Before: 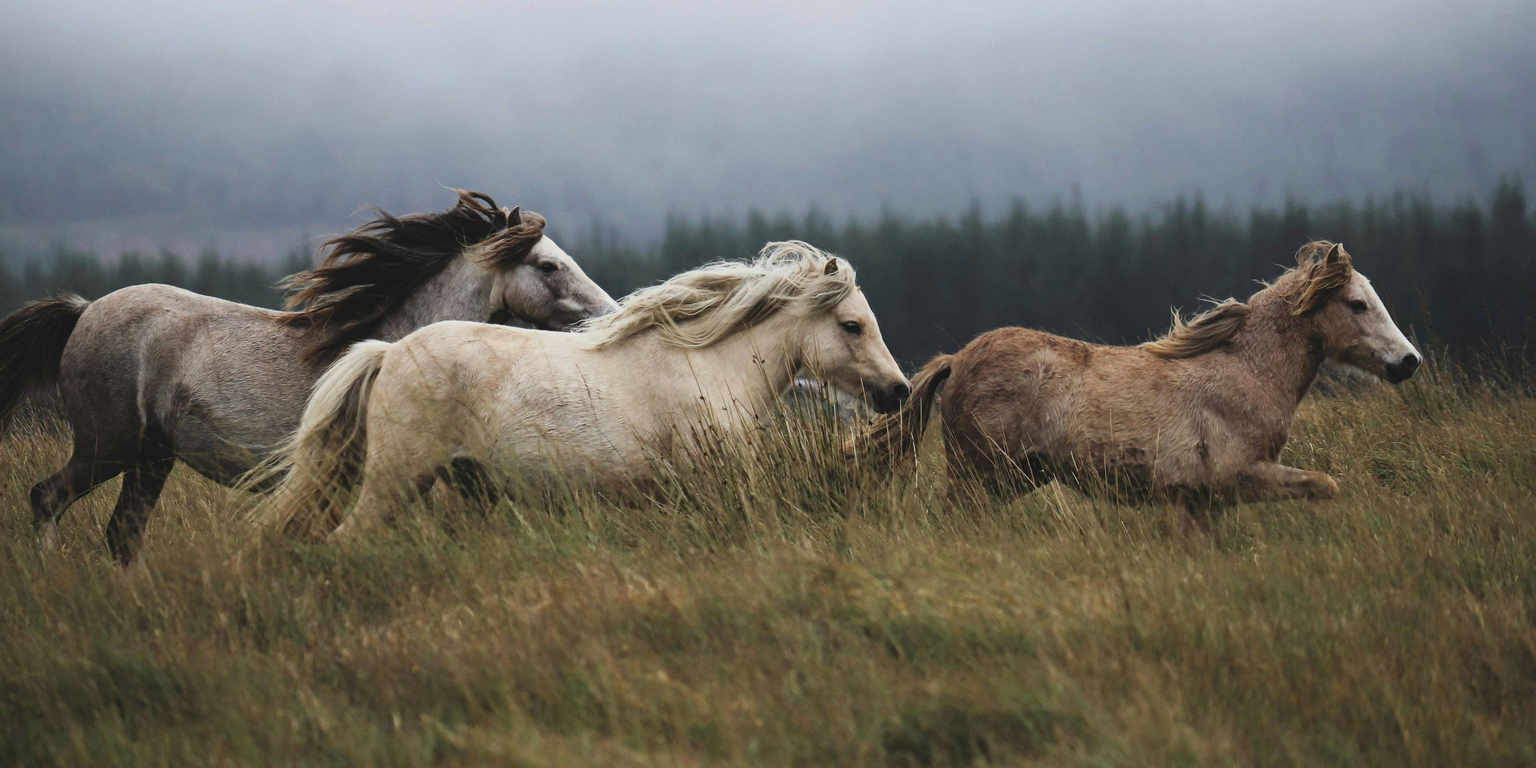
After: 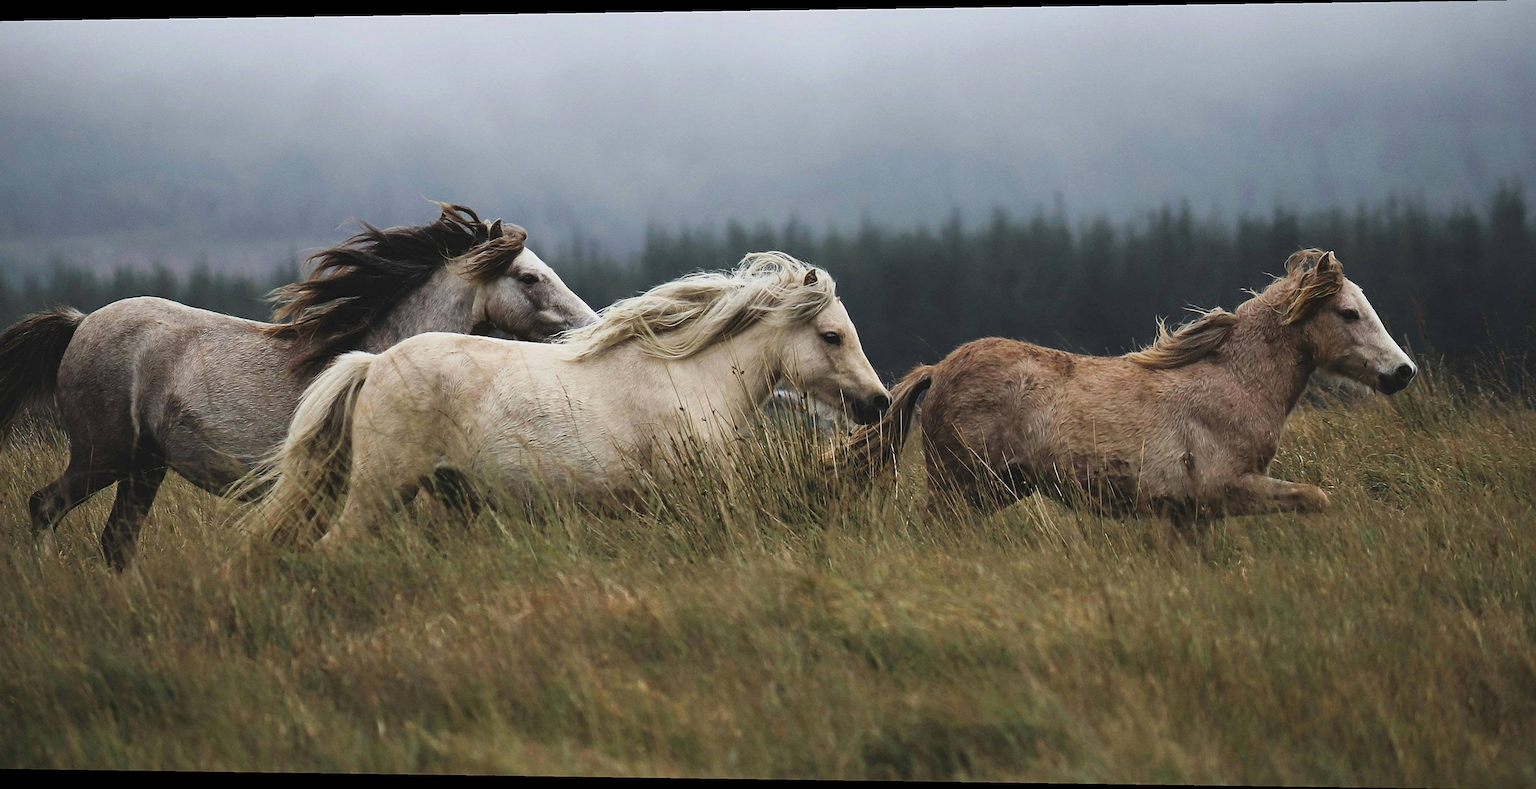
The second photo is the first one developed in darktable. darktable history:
rotate and perspective: lens shift (horizontal) -0.055, automatic cropping off
sharpen: on, module defaults
levels: levels [0, 0.492, 0.984]
